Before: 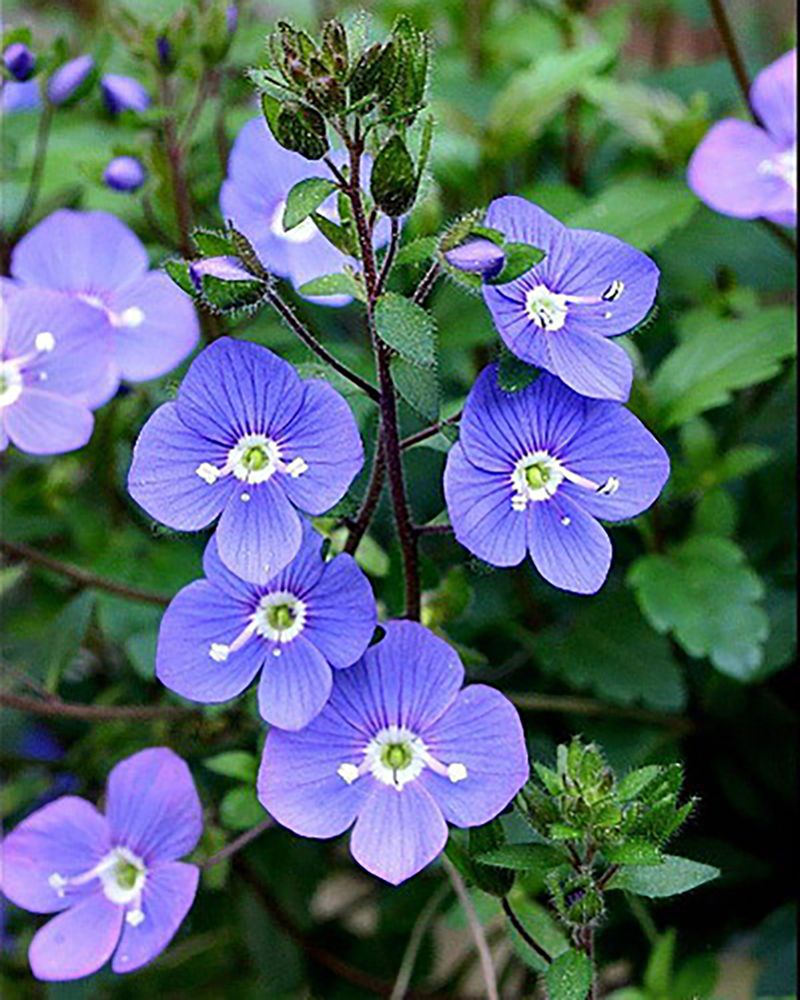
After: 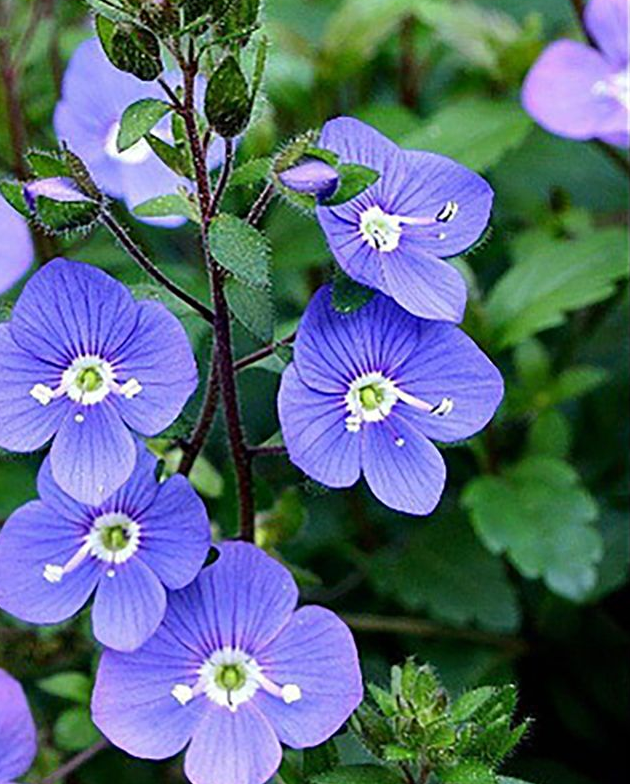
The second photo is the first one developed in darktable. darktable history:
crop and rotate: left 20.758%, top 7.957%, right 0.469%, bottom 13.612%
